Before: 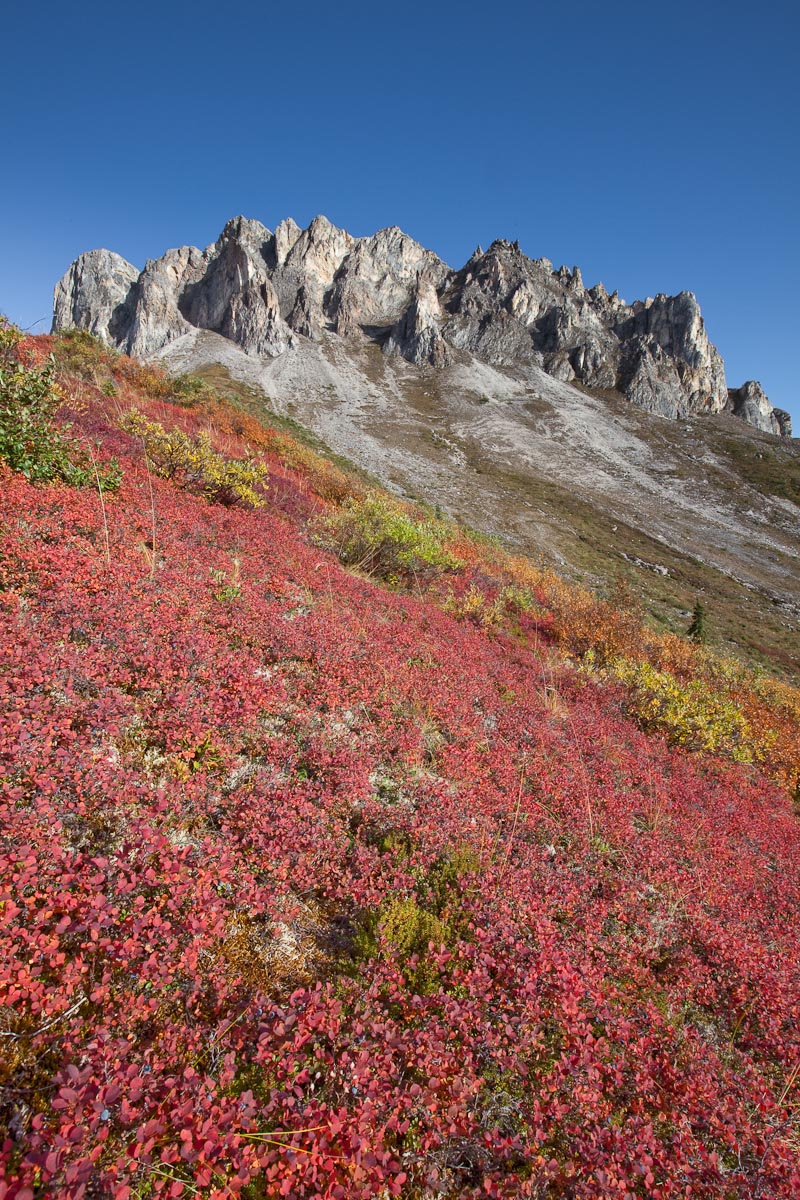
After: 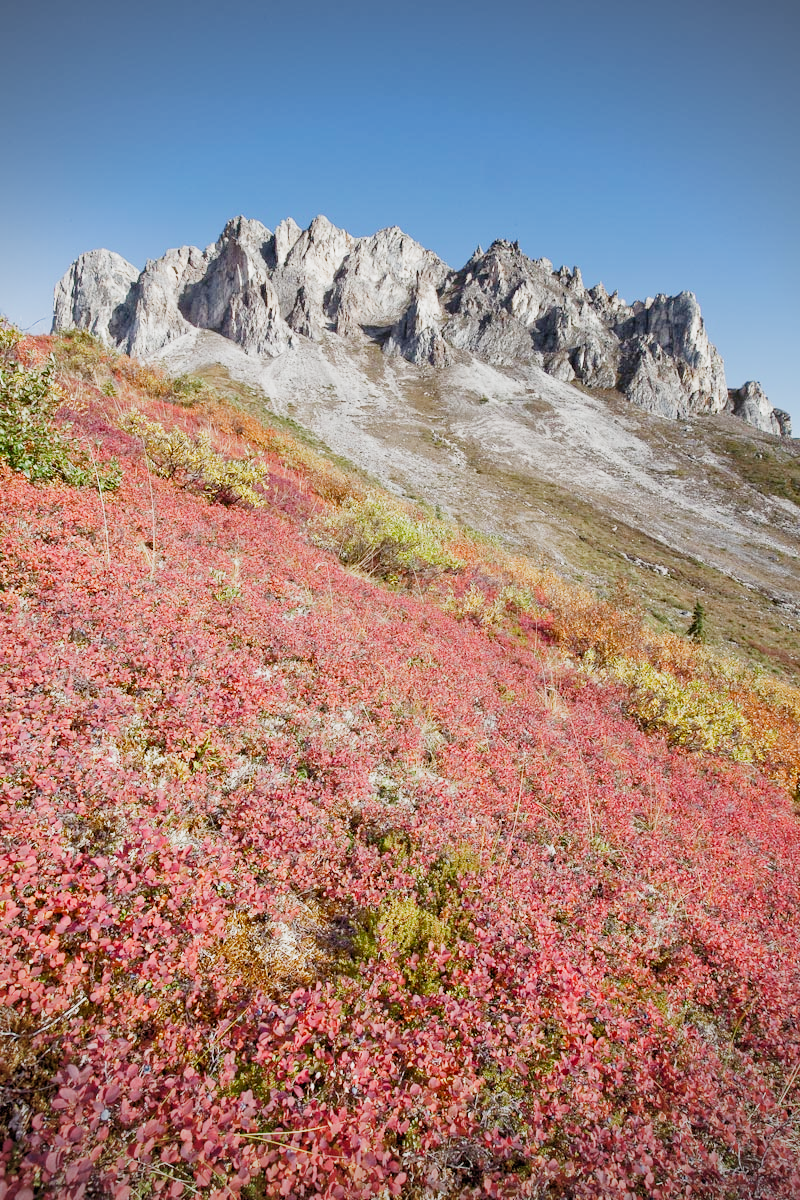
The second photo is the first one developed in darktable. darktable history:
exposure: black level correction 0, exposure 1.097 EV, compensate highlight preservation false
vignetting: on, module defaults
filmic rgb: black relative exposure -7.65 EV, white relative exposure 4.56 EV, hardness 3.61, add noise in highlights 0.002, preserve chrominance no, color science v3 (2019), use custom middle-gray values true, contrast in highlights soft
